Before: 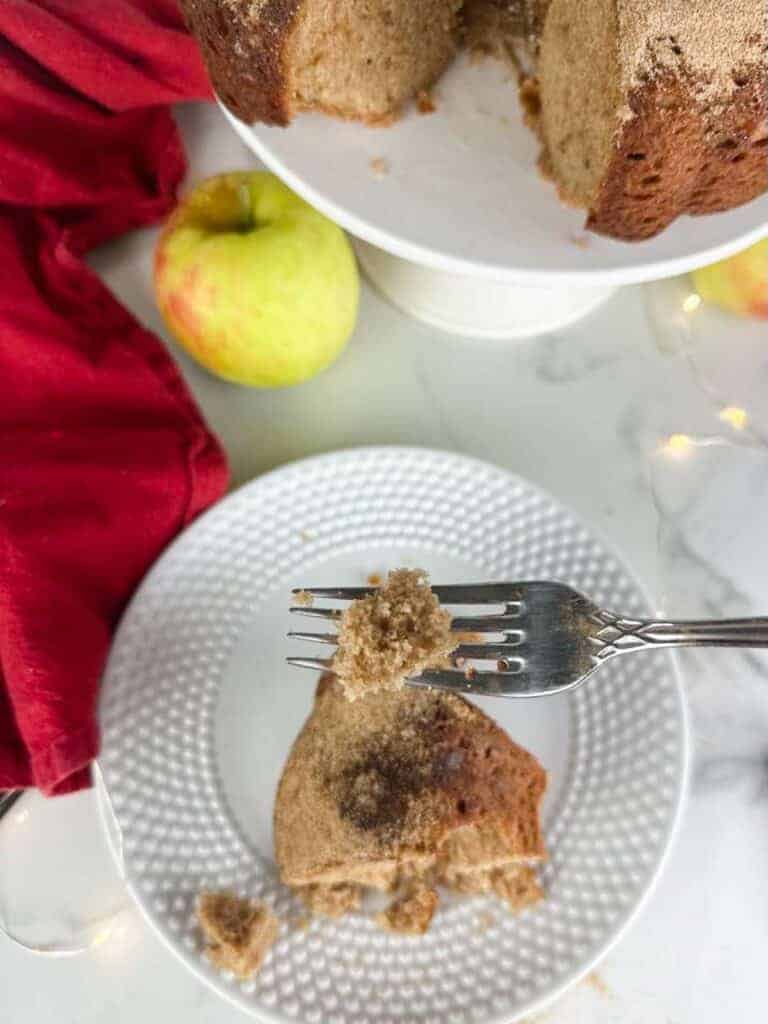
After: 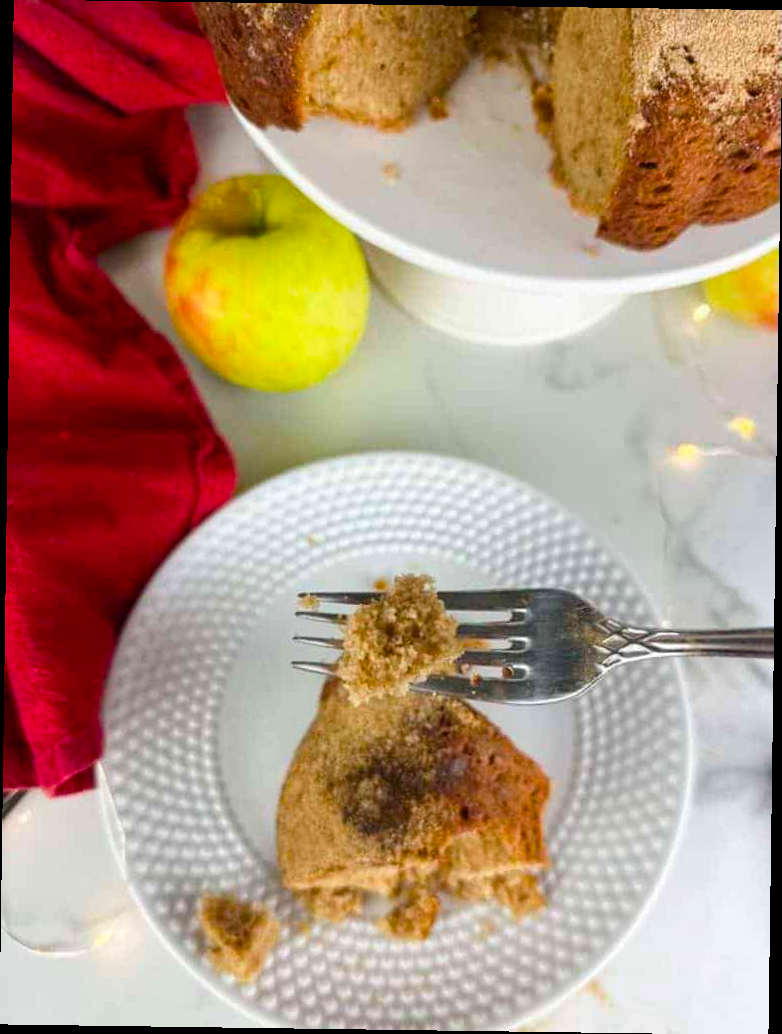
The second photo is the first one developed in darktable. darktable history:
rotate and perspective: rotation 0.8°, automatic cropping off
color balance rgb: perceptual saturation grading › global saturation 30%, global vibrance 20%
